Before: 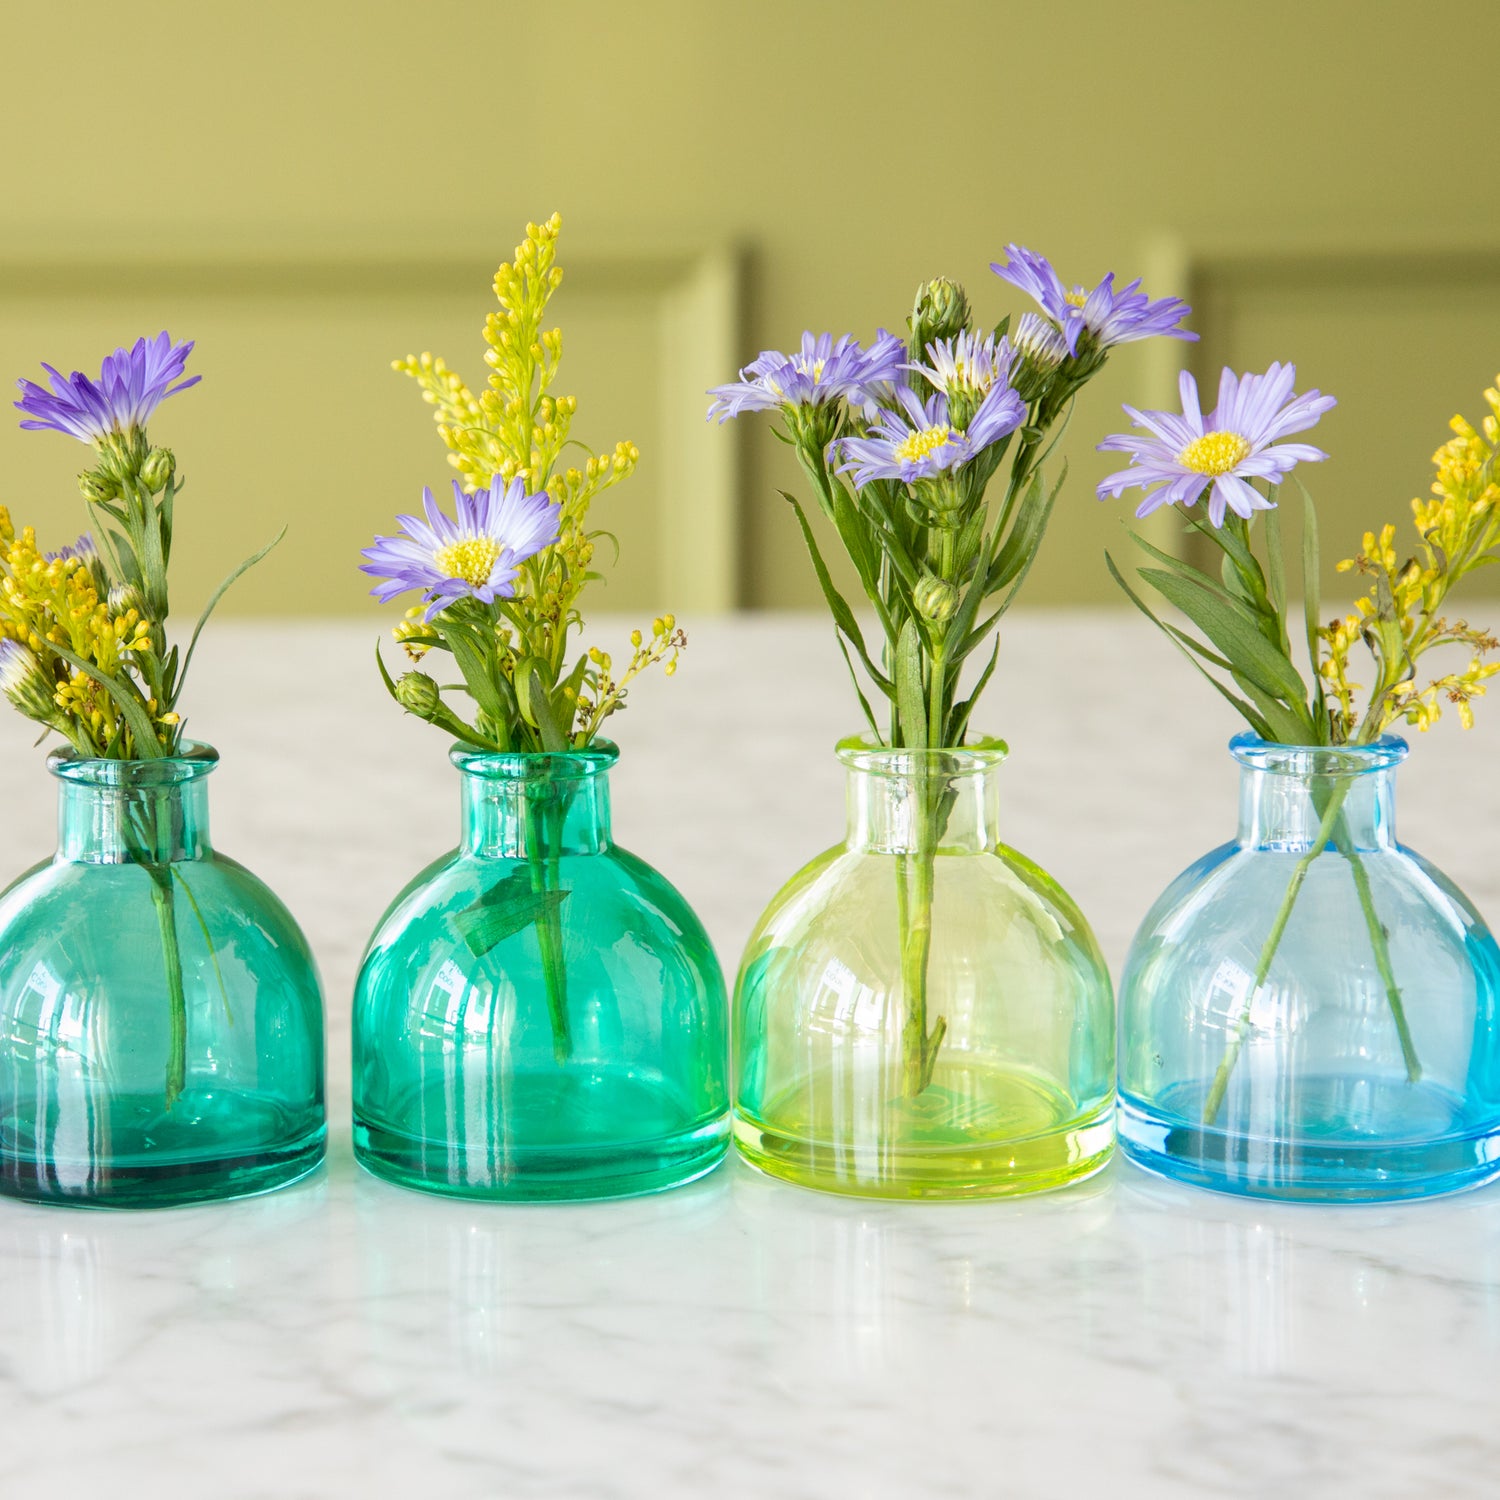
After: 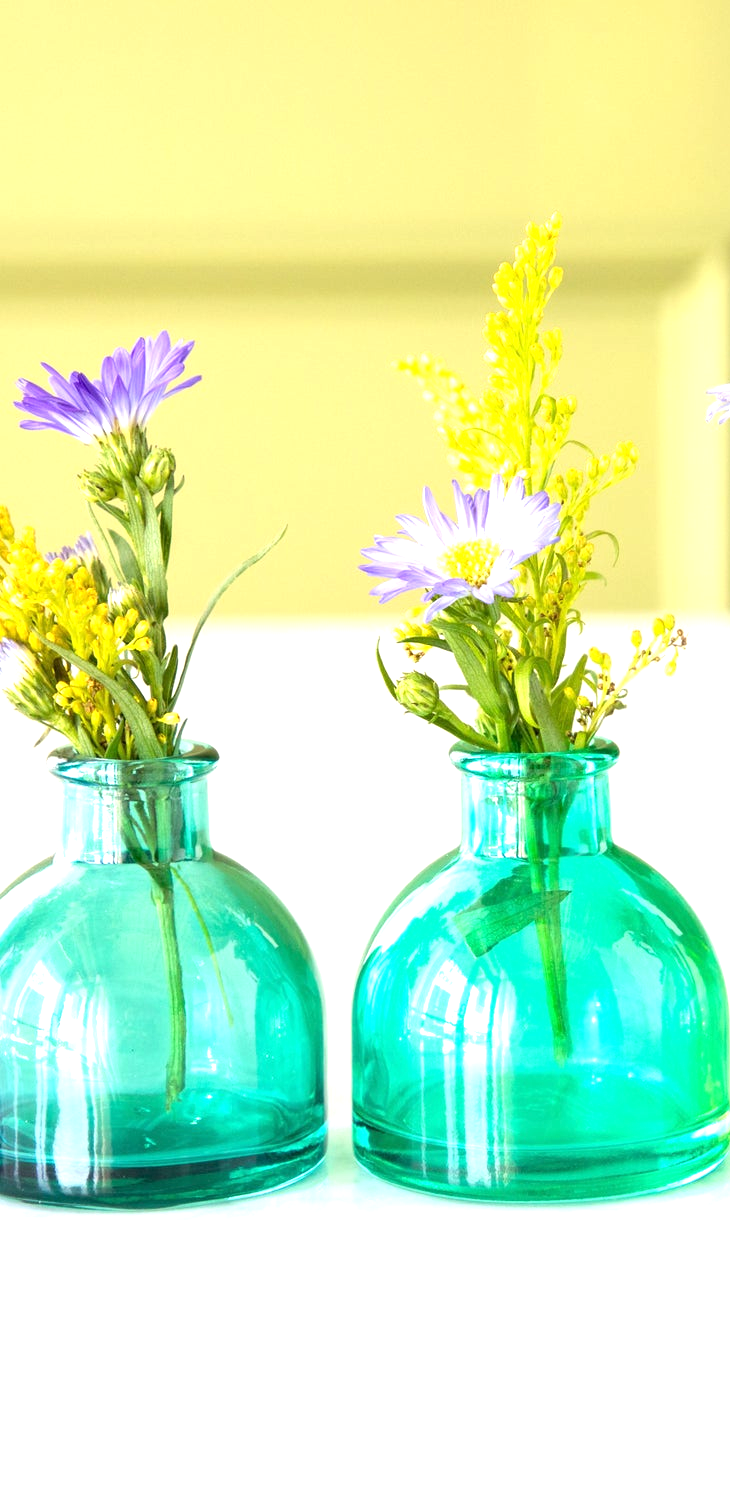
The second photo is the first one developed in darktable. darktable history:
crop and rotate: left 0.037%, top 0%, right 51.254%
exposure: exposure 0.943 EV, compensate highlight preservation false
